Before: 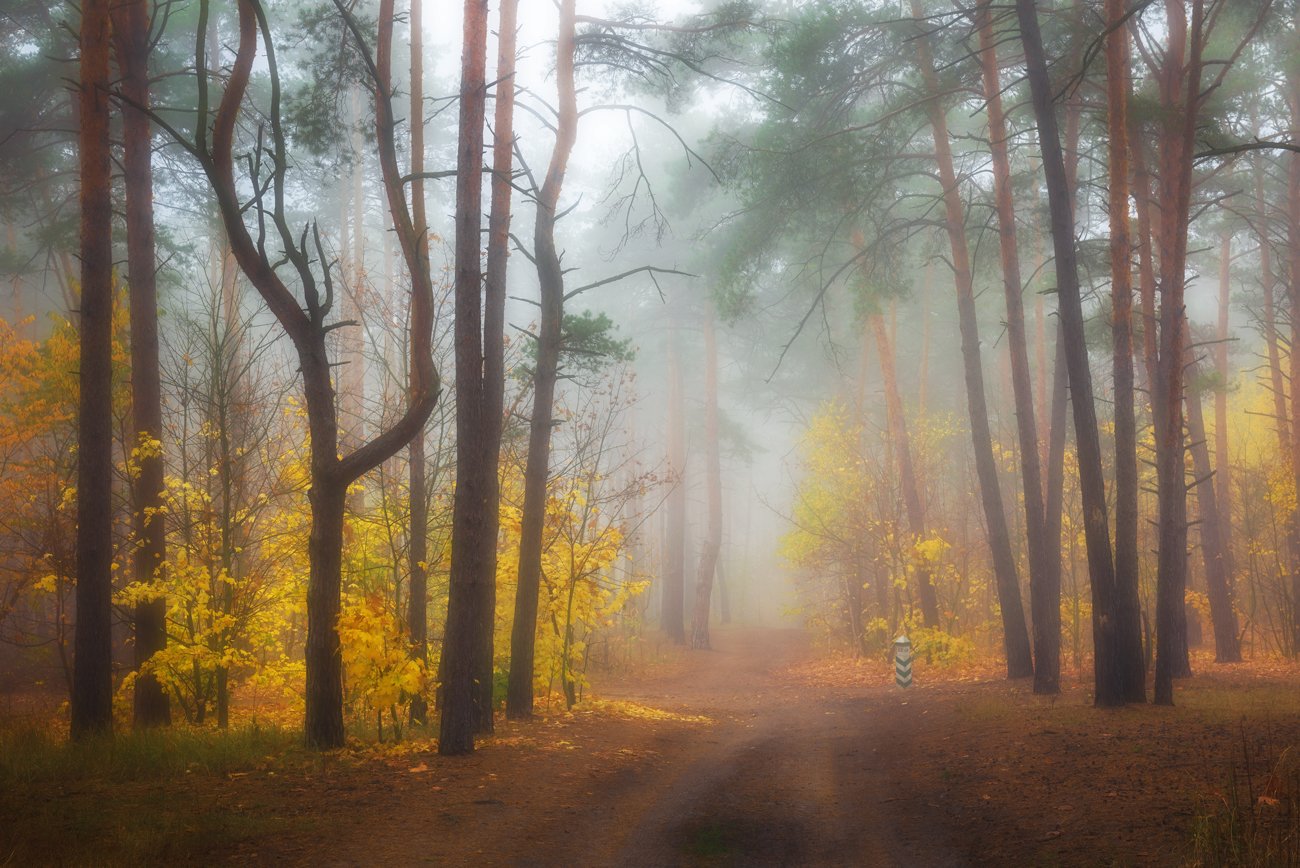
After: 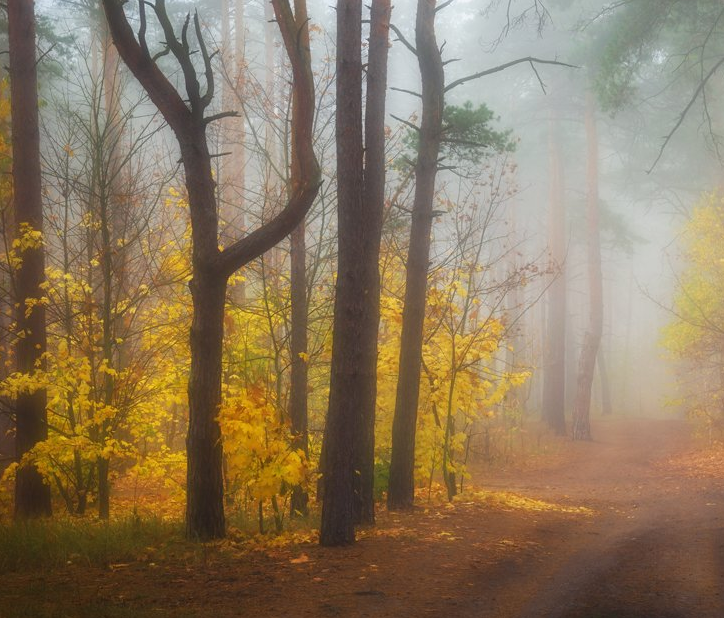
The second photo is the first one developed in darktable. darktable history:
crop: left 9.181%, top 24.175%, right 35.09%, bottom 4.543%
